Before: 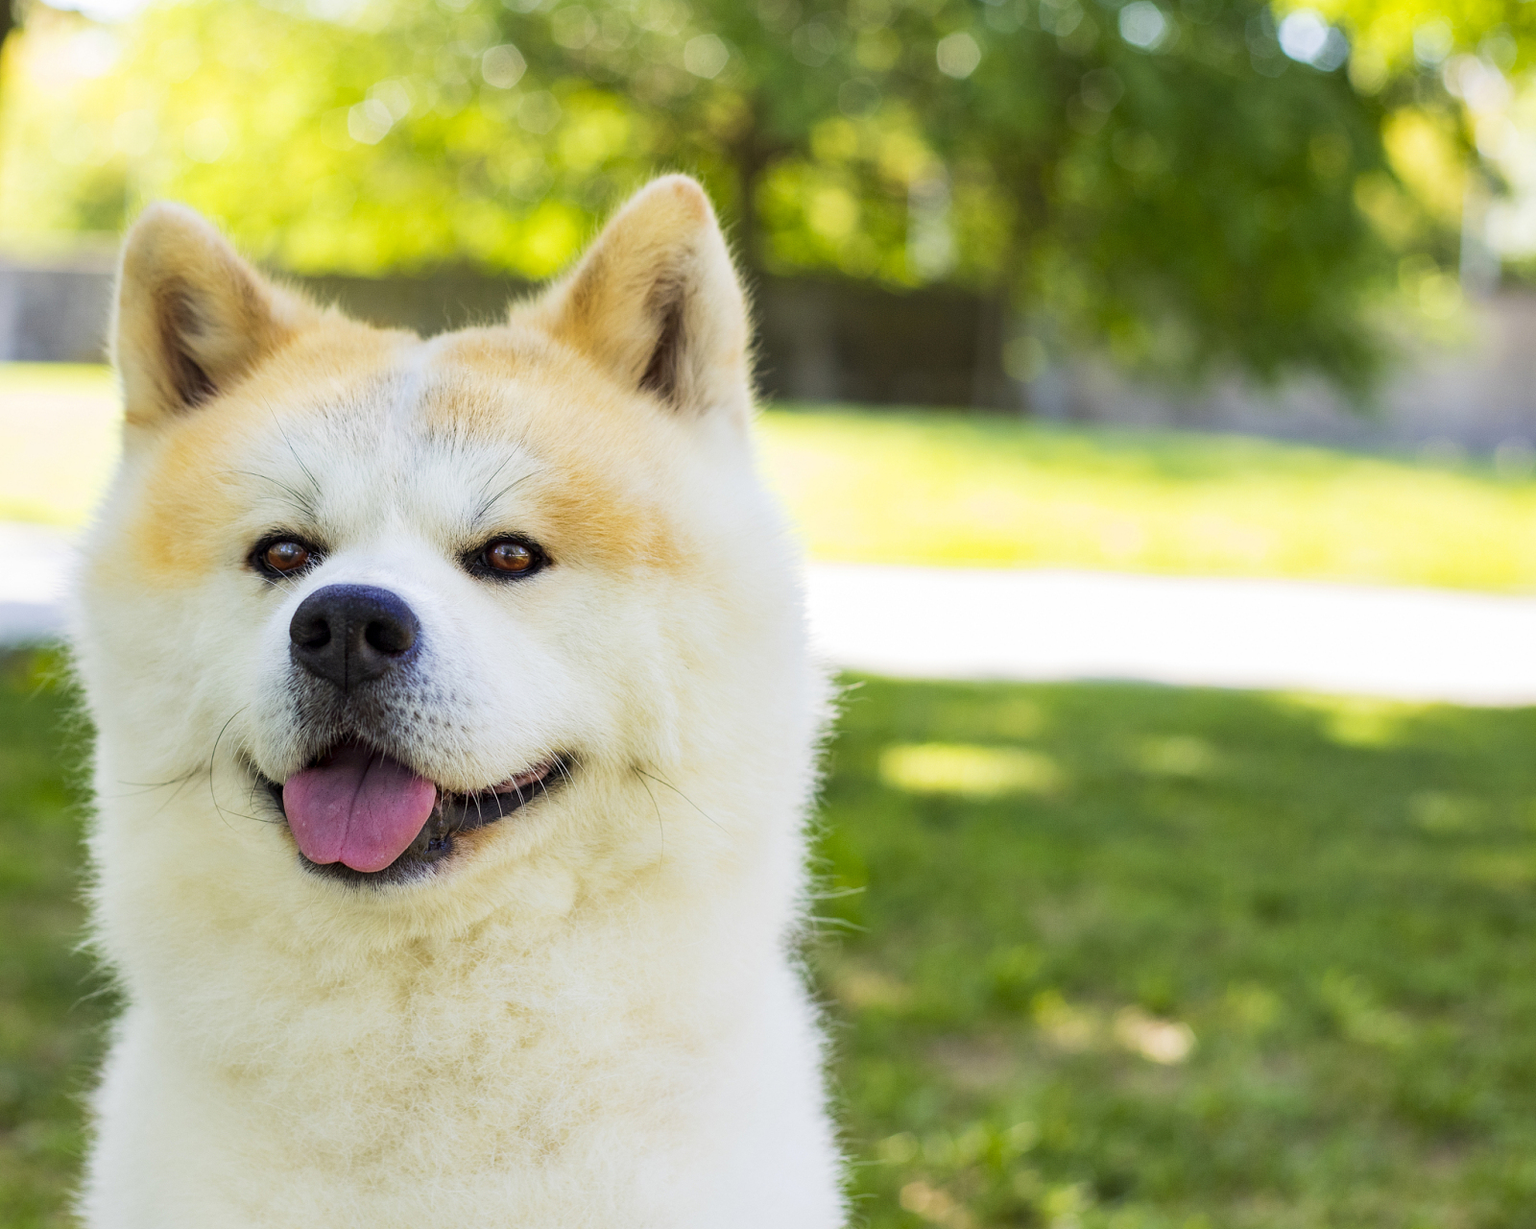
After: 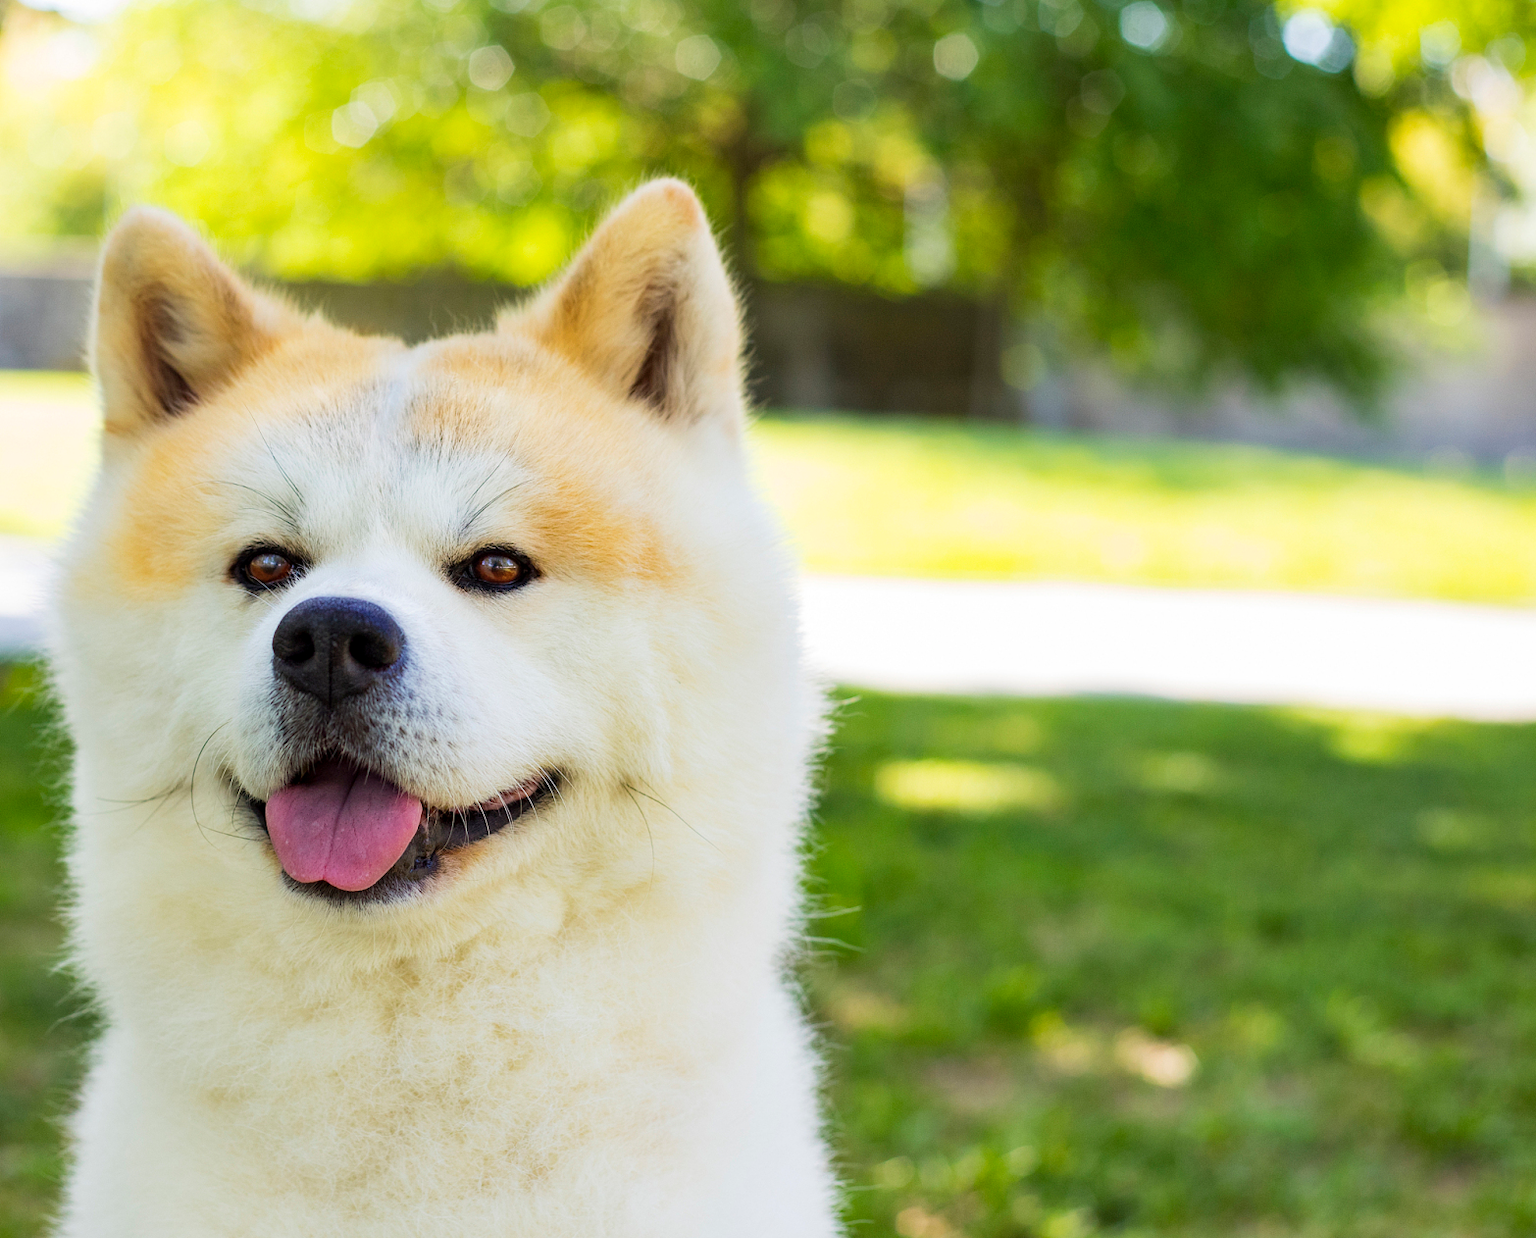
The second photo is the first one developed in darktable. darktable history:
crop and rotate: left 1.525%, right 0.583%, bottom 1.299%
